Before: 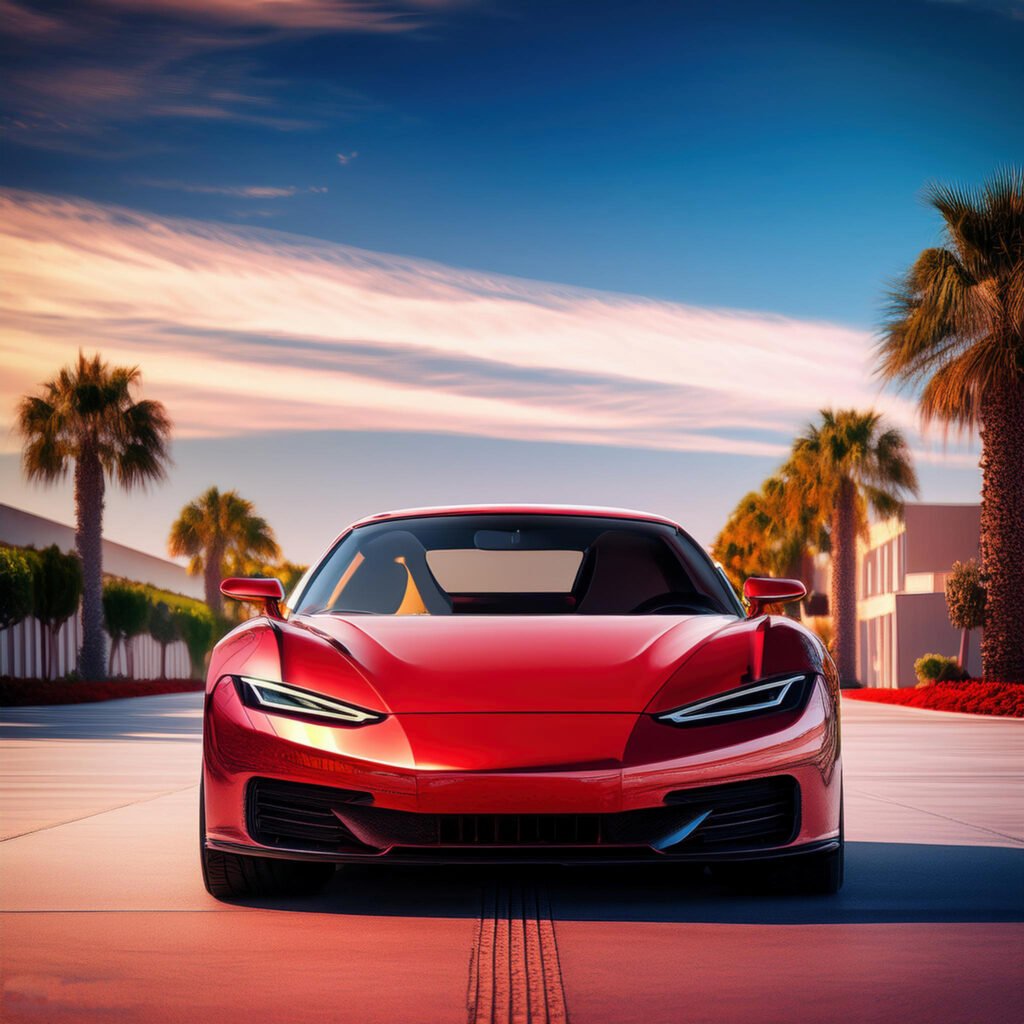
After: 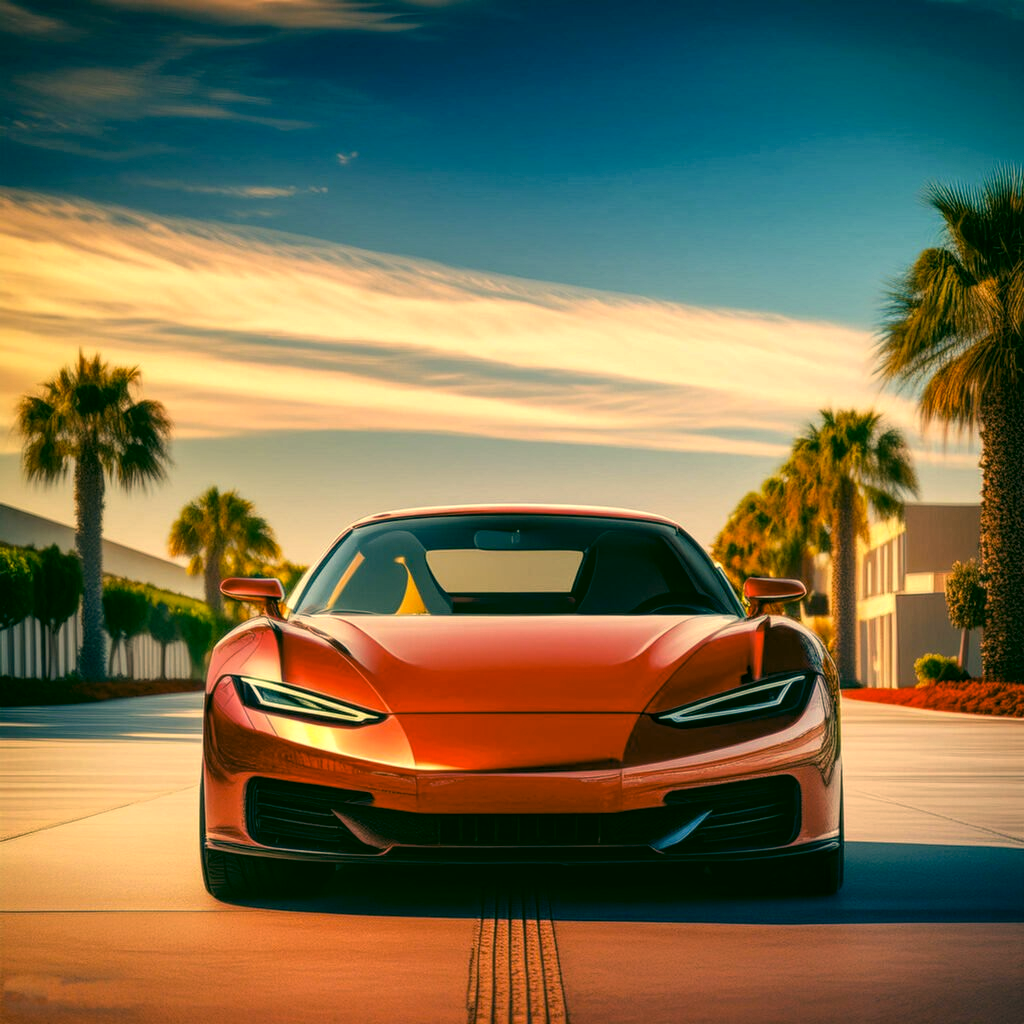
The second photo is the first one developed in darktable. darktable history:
color correction: highlights a* 5.62, highlights b* 33.57, shadows a* -25.86, shadows b* 4.02
local contrast: highlights 99%, shadows 86%, detail 160%, midtone range 0.2
